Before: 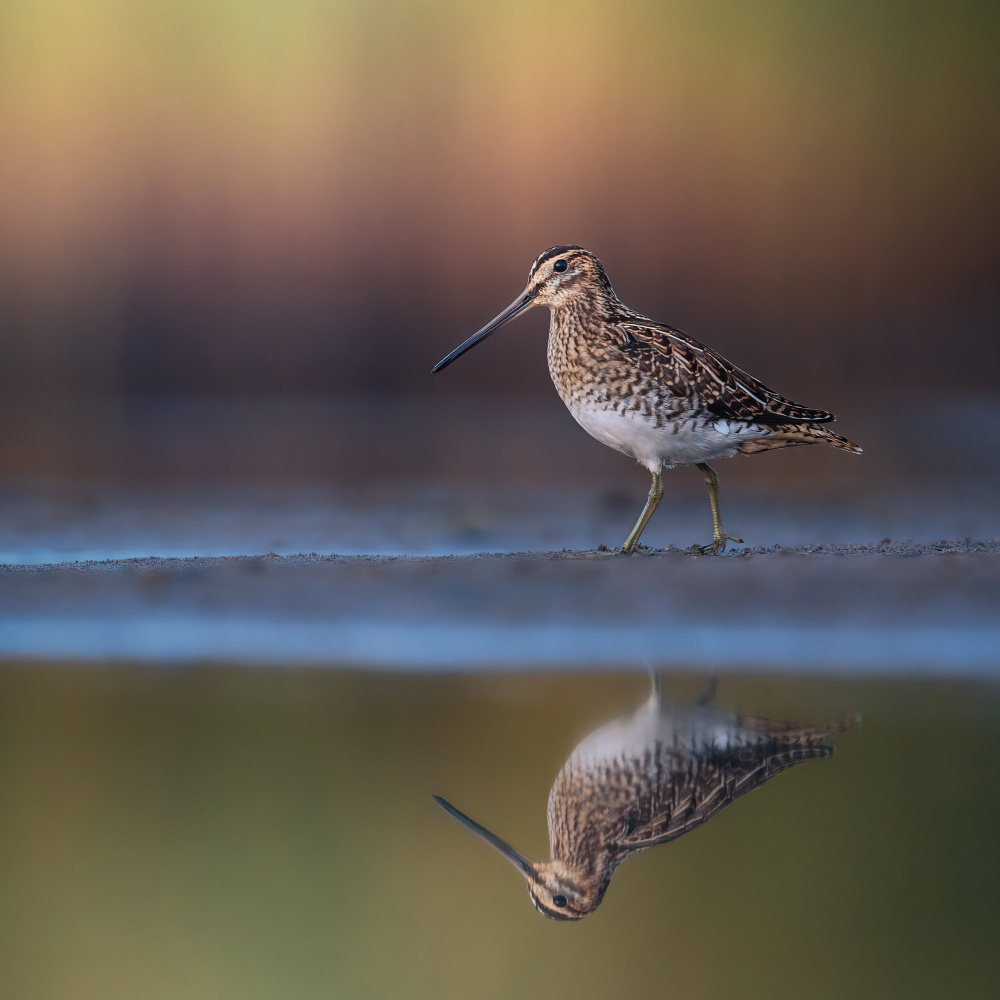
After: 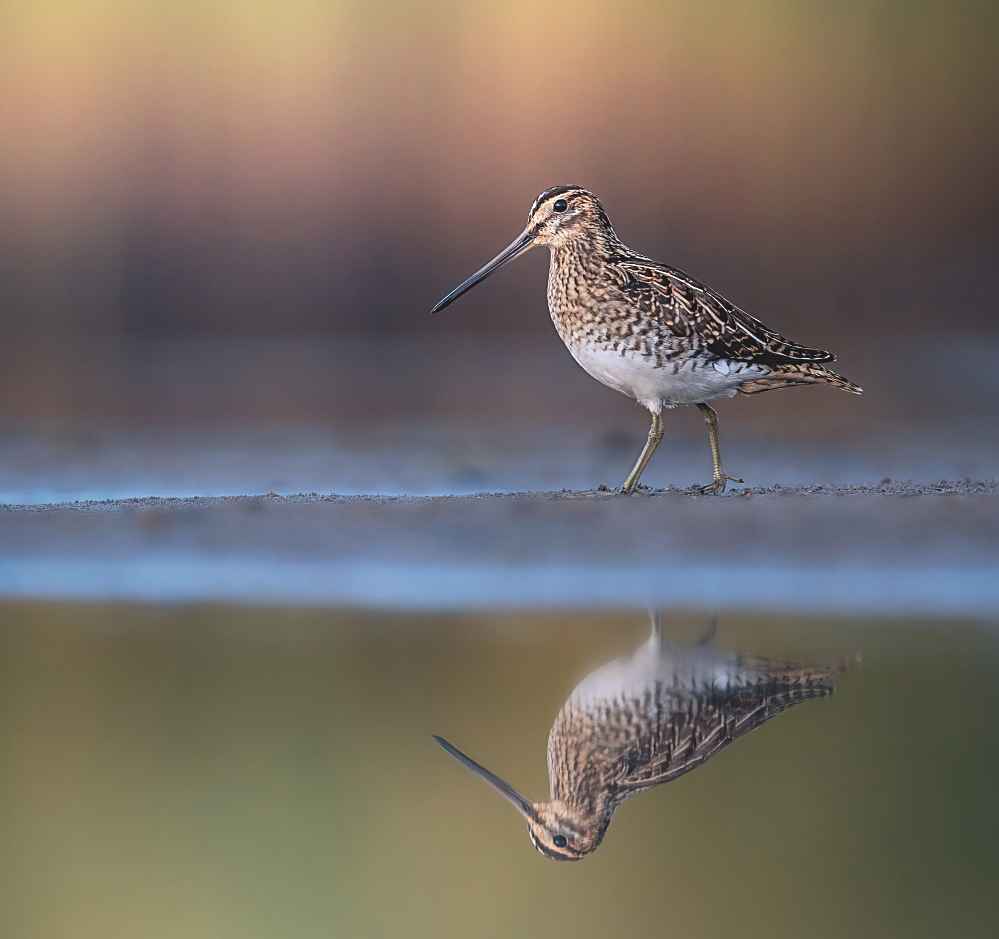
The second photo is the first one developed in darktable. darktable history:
crop and rotate: top 6.053%
contrast brightness saturation: contrast -0.145, brightness 0.053, saturation -0.134
tone equalizer: -8 EV -0.42 EV, -7 EV -0.371 EV, -6 EV -0.346 EV, -5 EV -0.191 EV, -3 EV 0.214 EV, -2 EV 0.343 EV, -1 EV 0.398 EV, +0 EV 0.405 EV
sharpen: amount 0.55
